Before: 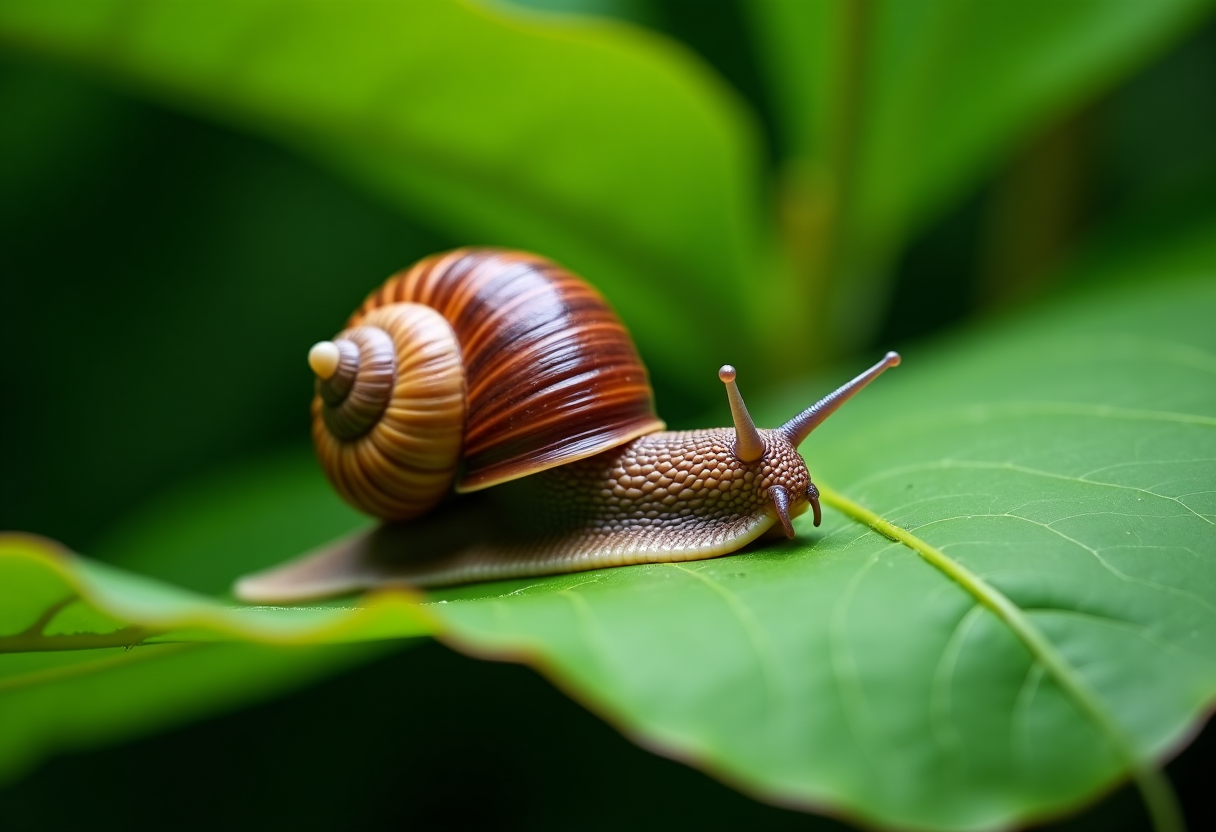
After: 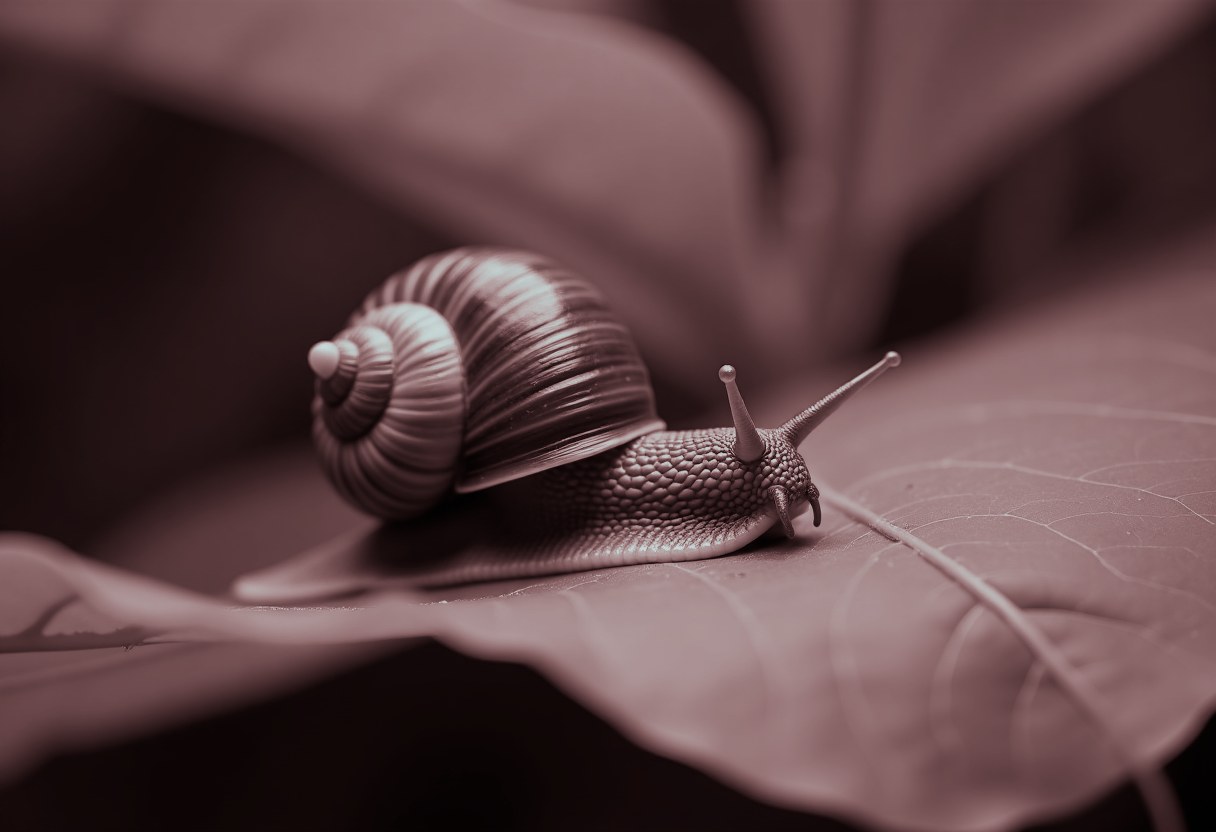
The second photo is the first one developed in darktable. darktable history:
tone equalizer: on, module defaults
exposure: exposure -0.582 EV, compensate highlight preservation false
split-toning: shadows › saturation 0.3, highlights › hue 180°, highlights › saturation 0.3, compress 0%
monochrome: a 16.01, b -2.65, highlights 0.52
